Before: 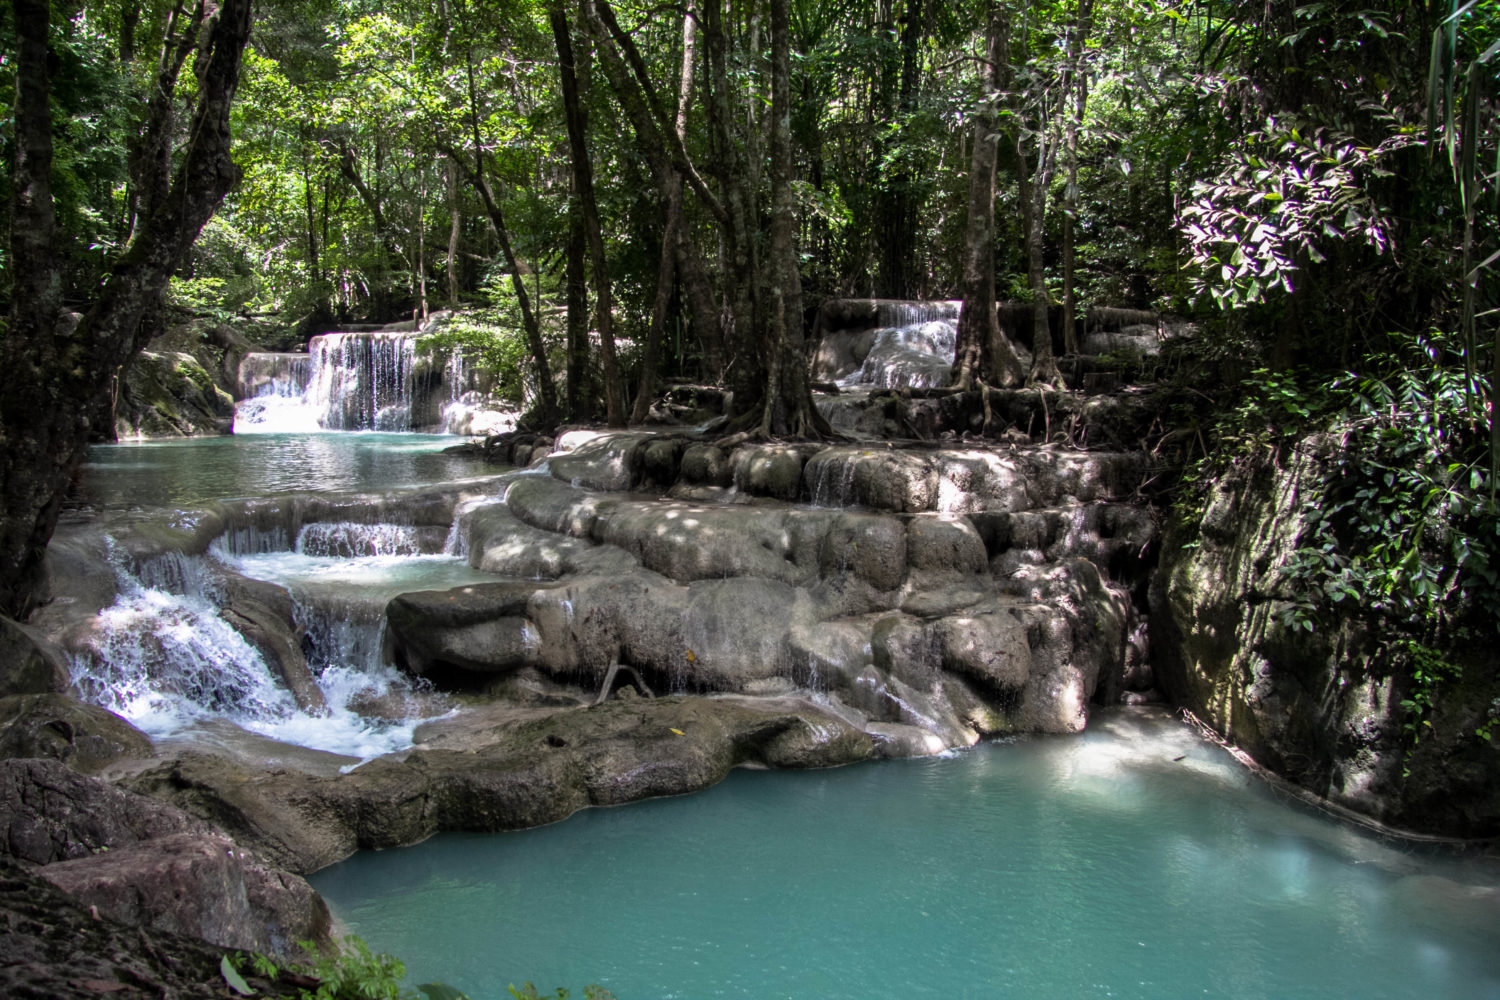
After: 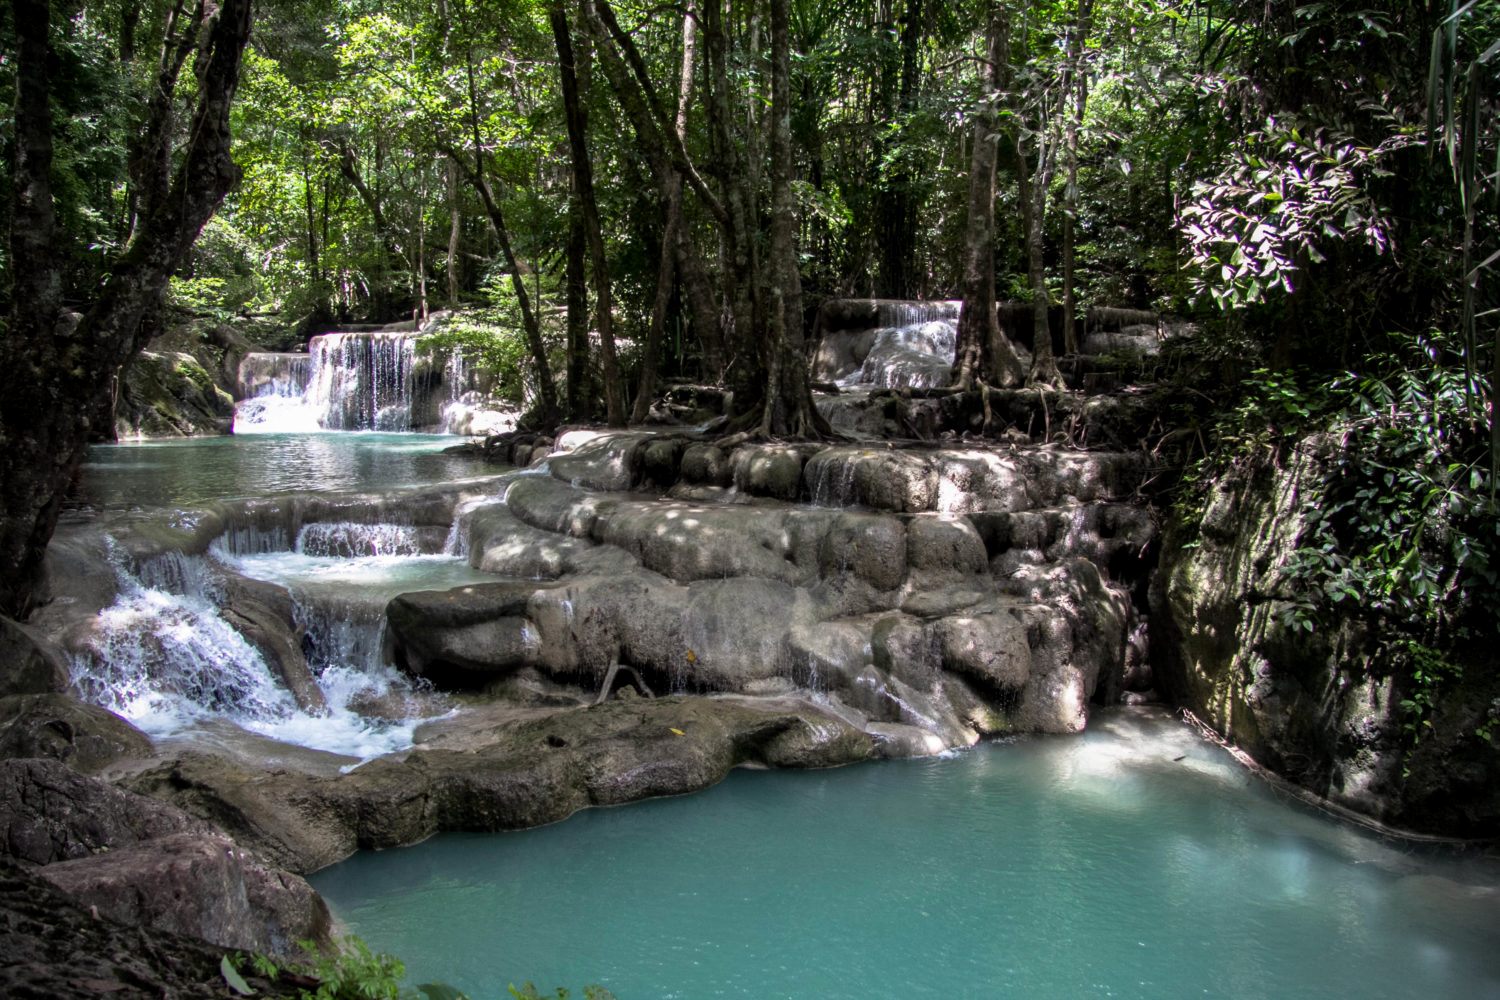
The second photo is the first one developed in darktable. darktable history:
exposure: black level correction 0.001, compensate highlight preservation false
vignetting: fall-off radius 60.92%
